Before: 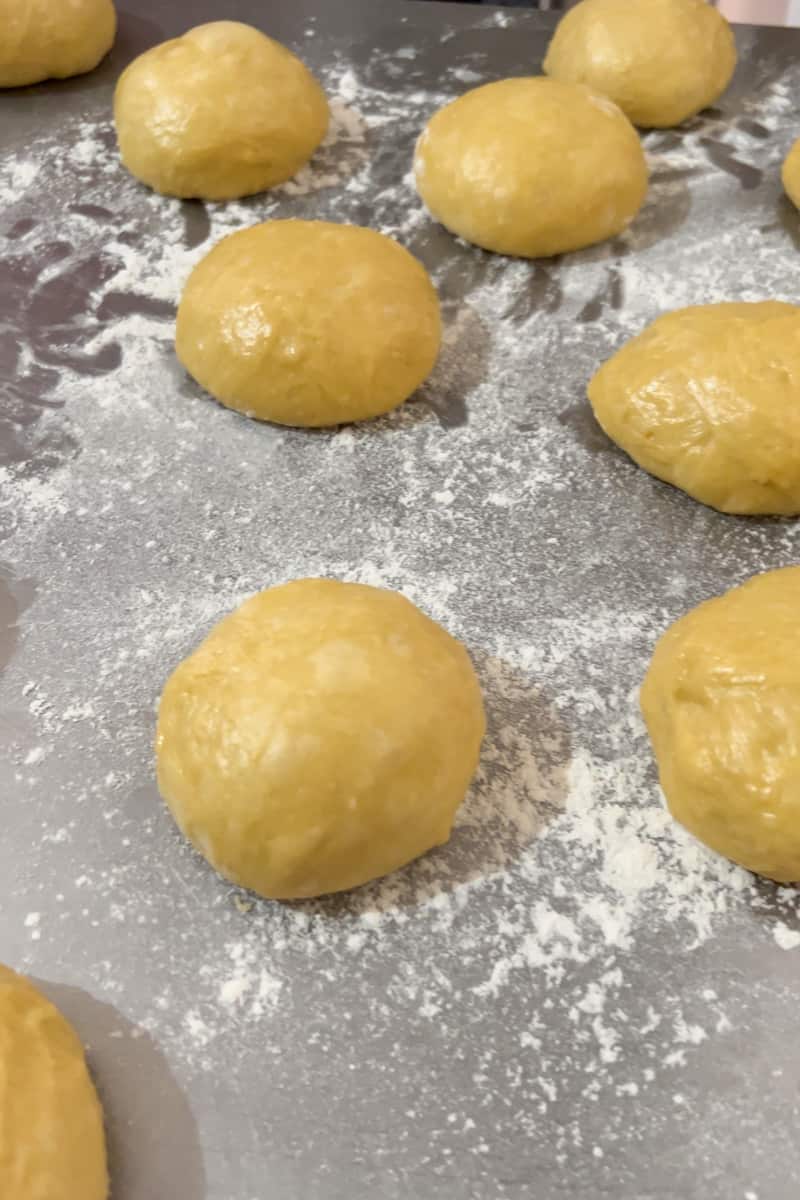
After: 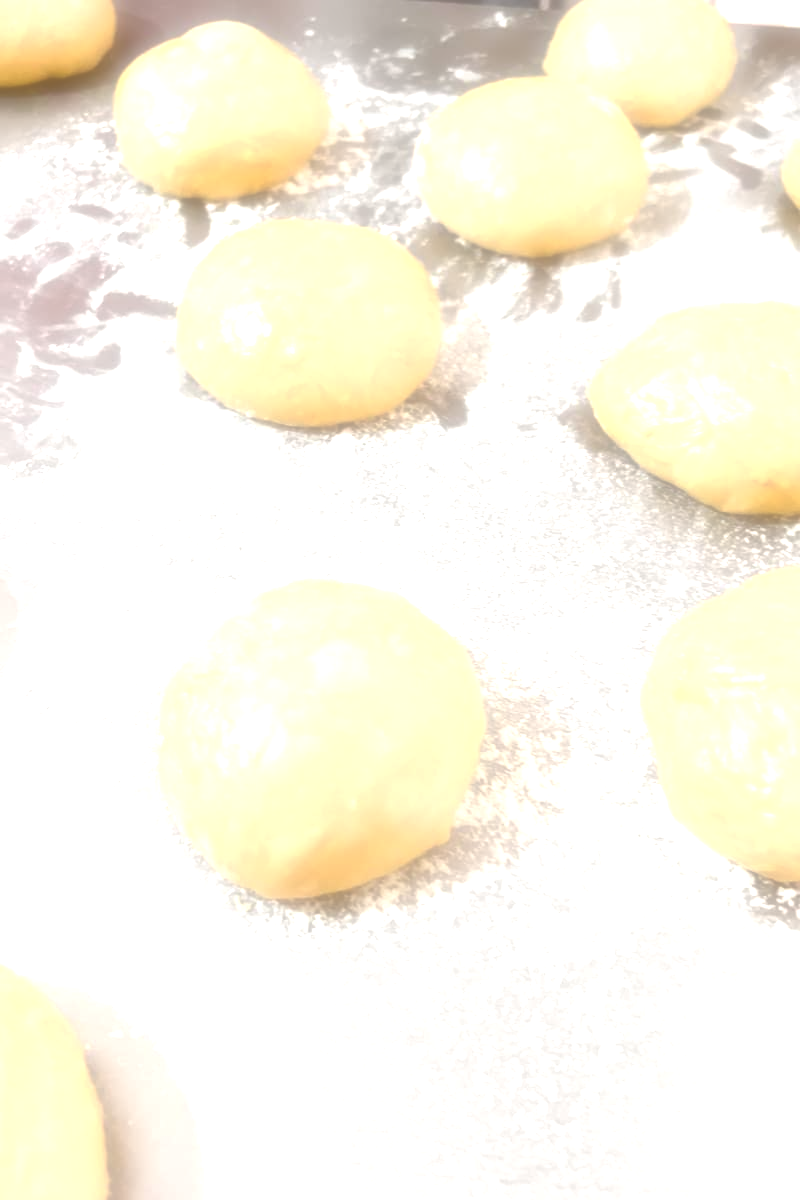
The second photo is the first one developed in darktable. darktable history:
white balance: emerald 1
exposure: black level correction 0, exposure 1.9 EV, compensate highlight preservation false
soften: on, module defaults
